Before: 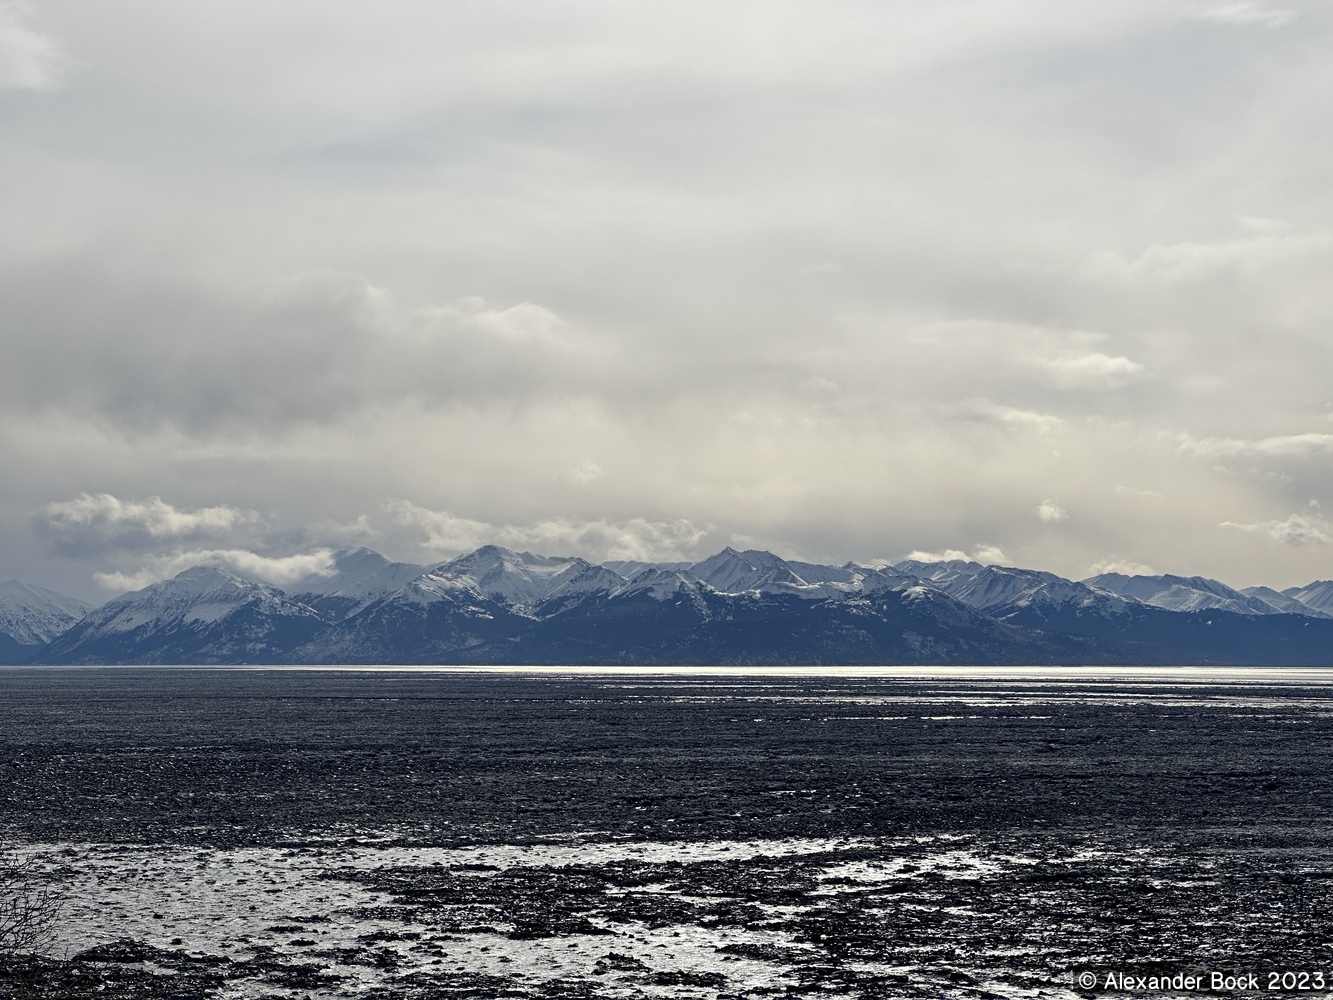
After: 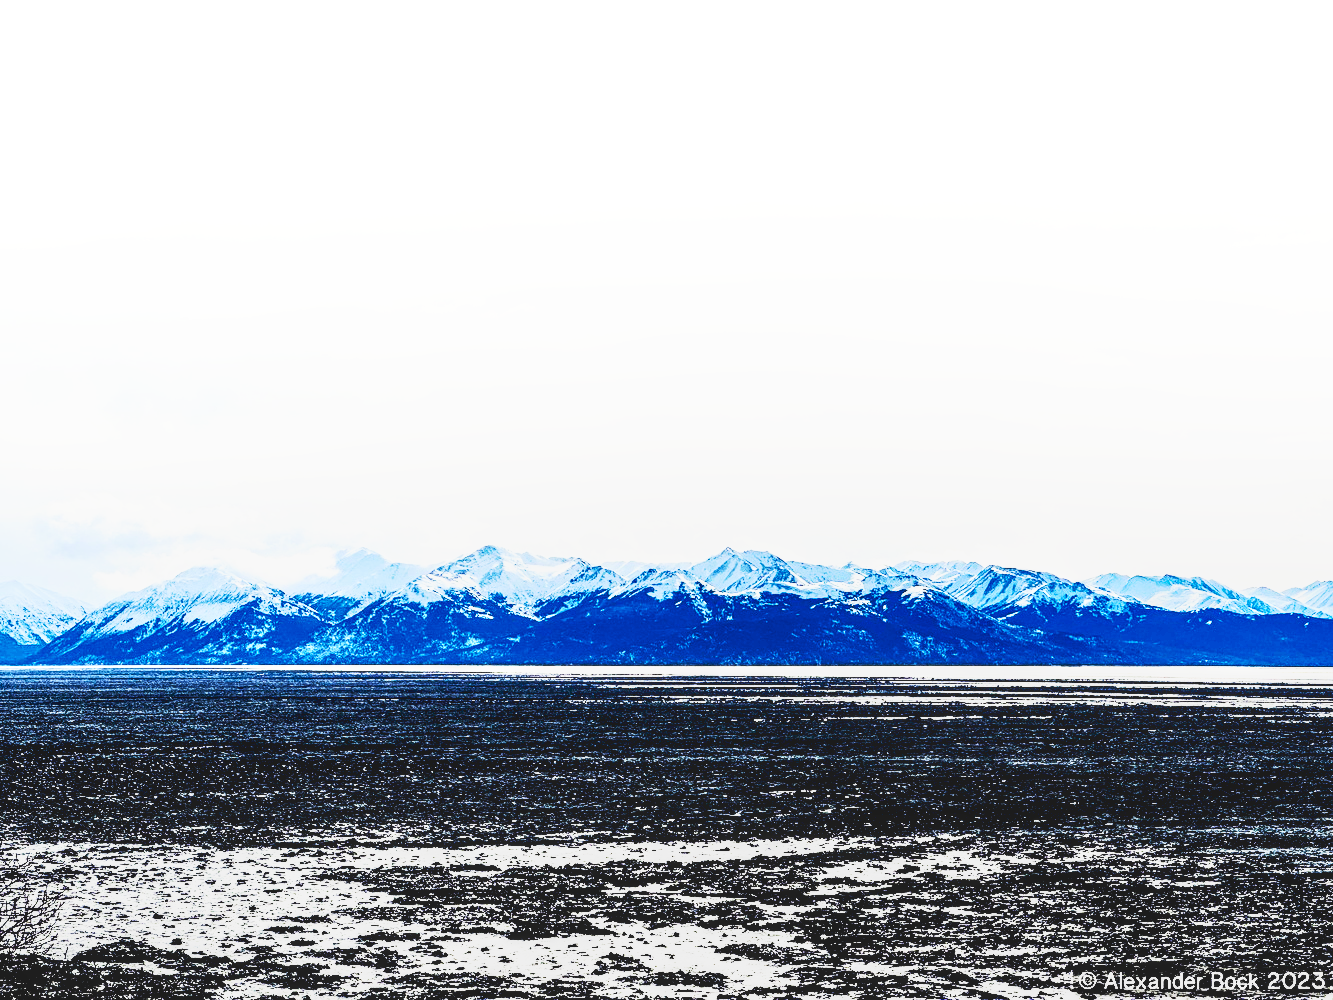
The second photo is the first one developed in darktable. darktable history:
contrast brightness saturation: contrast 0.285
exposure: black level correction 0.034, exposure 0.9 EV, compensate highlight preservation false
base curve: curves: ch0 [(0, 0.015) (0.085, 0.116) (0.134, 0.298) (0.19, 0.545) (0.296, 0.764) (0.599, 0.982) (1, 1)], preserve colors none
local contrast: on, module defaults
